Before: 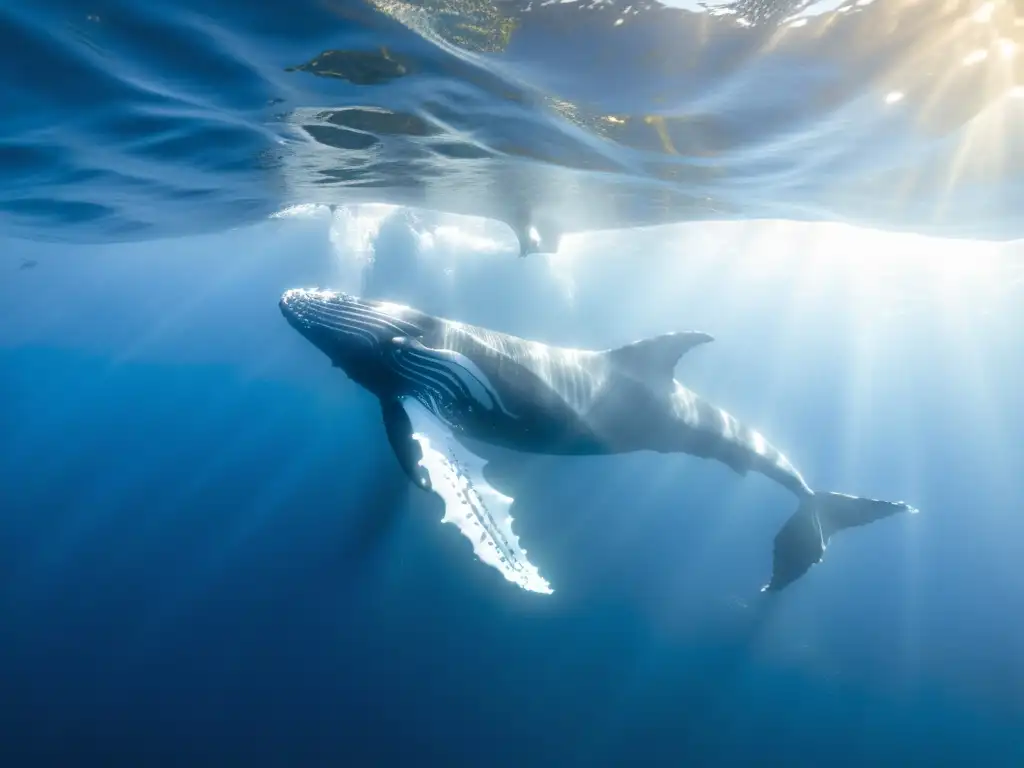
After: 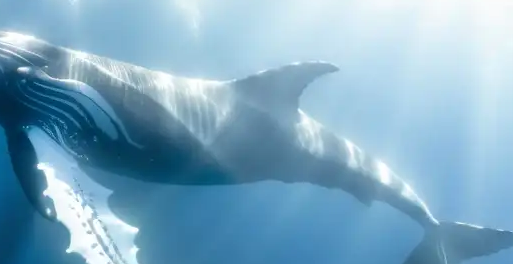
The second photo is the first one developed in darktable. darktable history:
crop: left 36.68%, top 35.222%, right 13.14%, bottom 30.334%
exposure: compensate highlight preservation false
